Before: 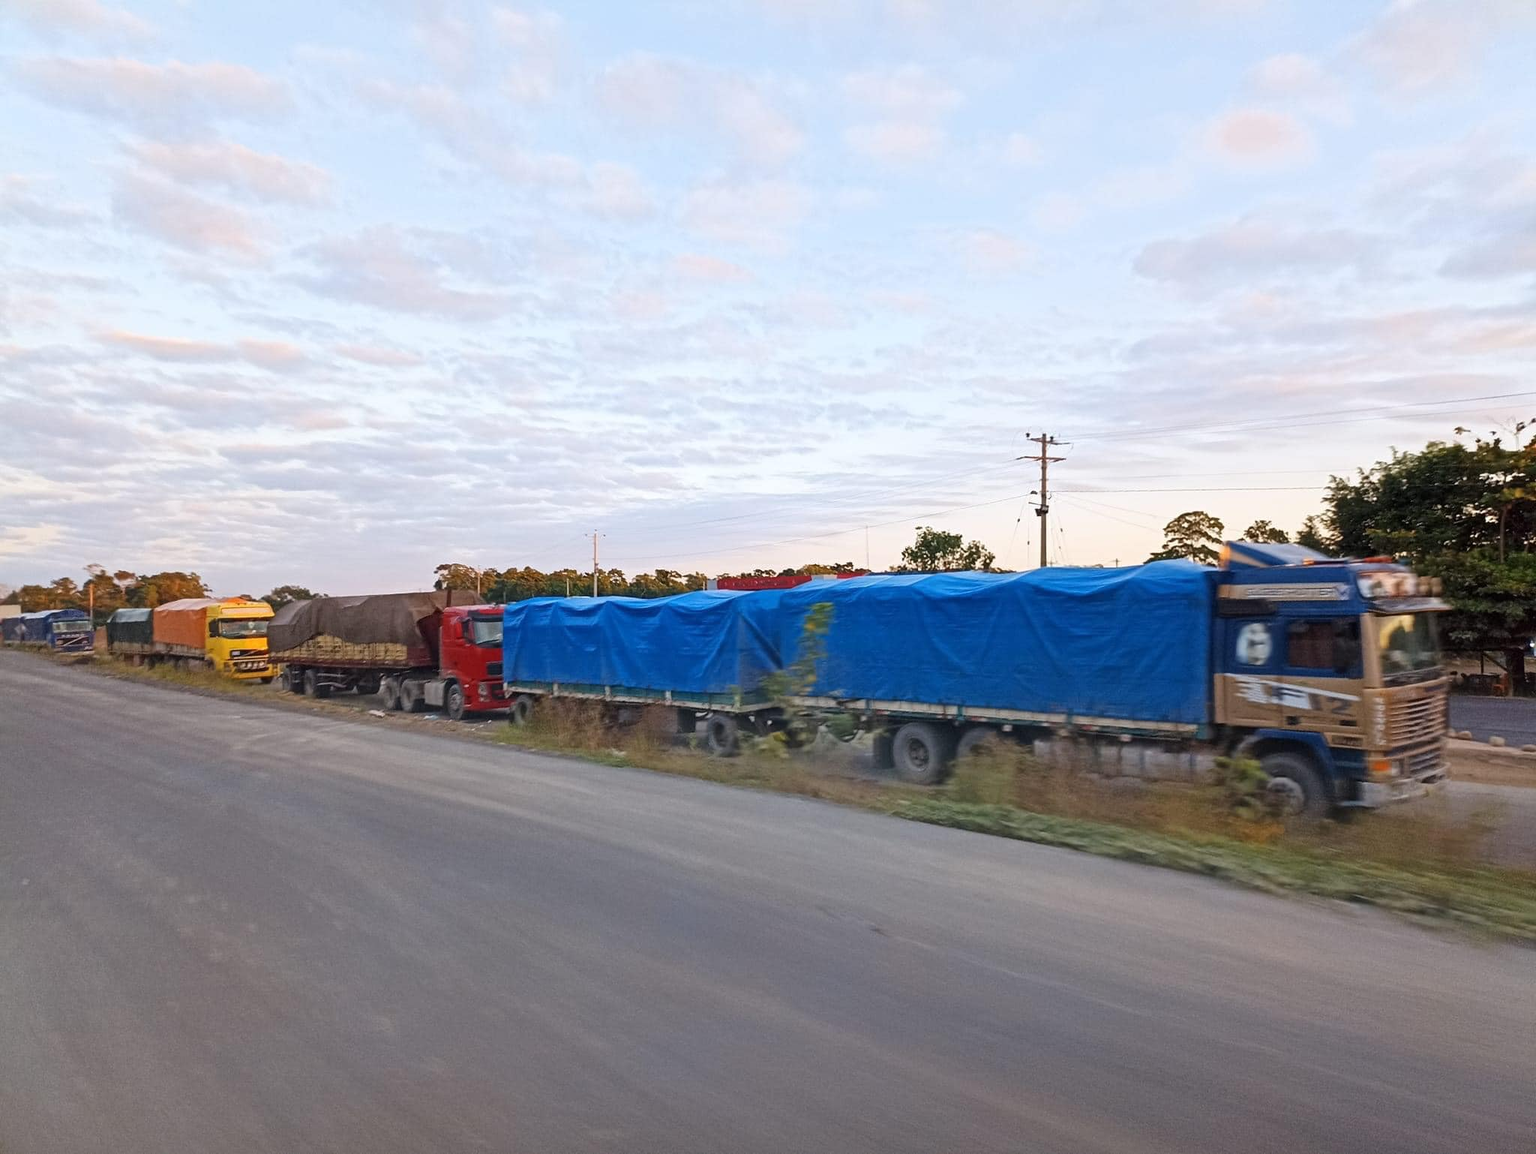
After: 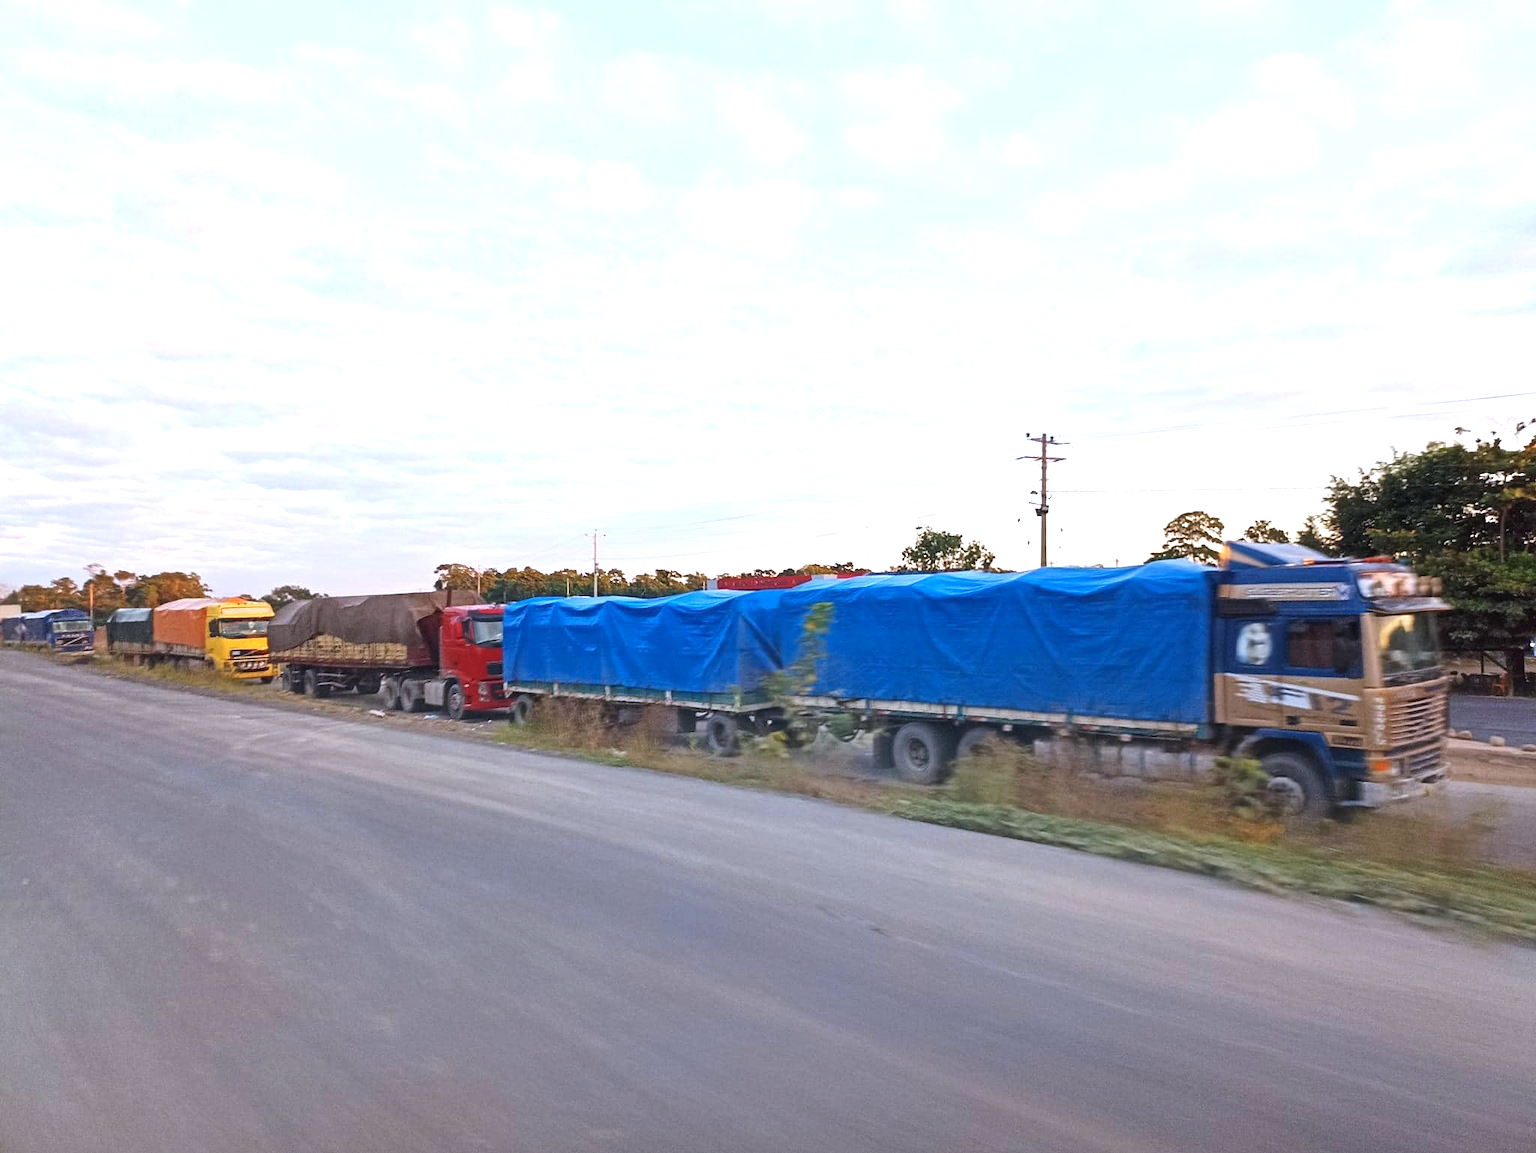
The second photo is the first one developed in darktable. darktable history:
exposure: black level correction -0.002, exposure 0.54 EV, compensate highlight preservation false
color calibration: illuminant as shot in camera, x 0.358, y 0.373, temperature 4628.91 K
